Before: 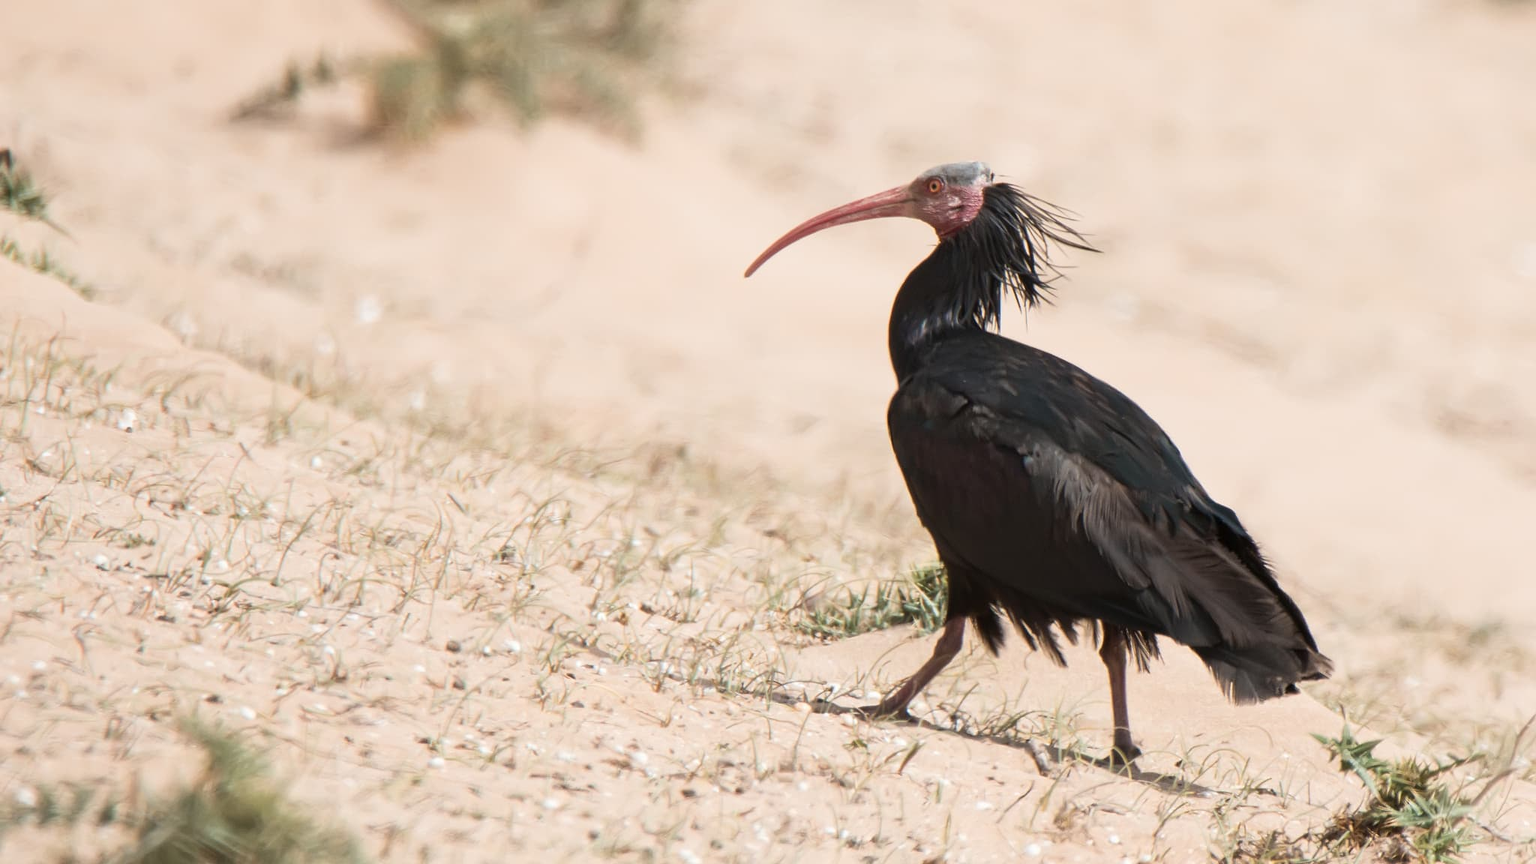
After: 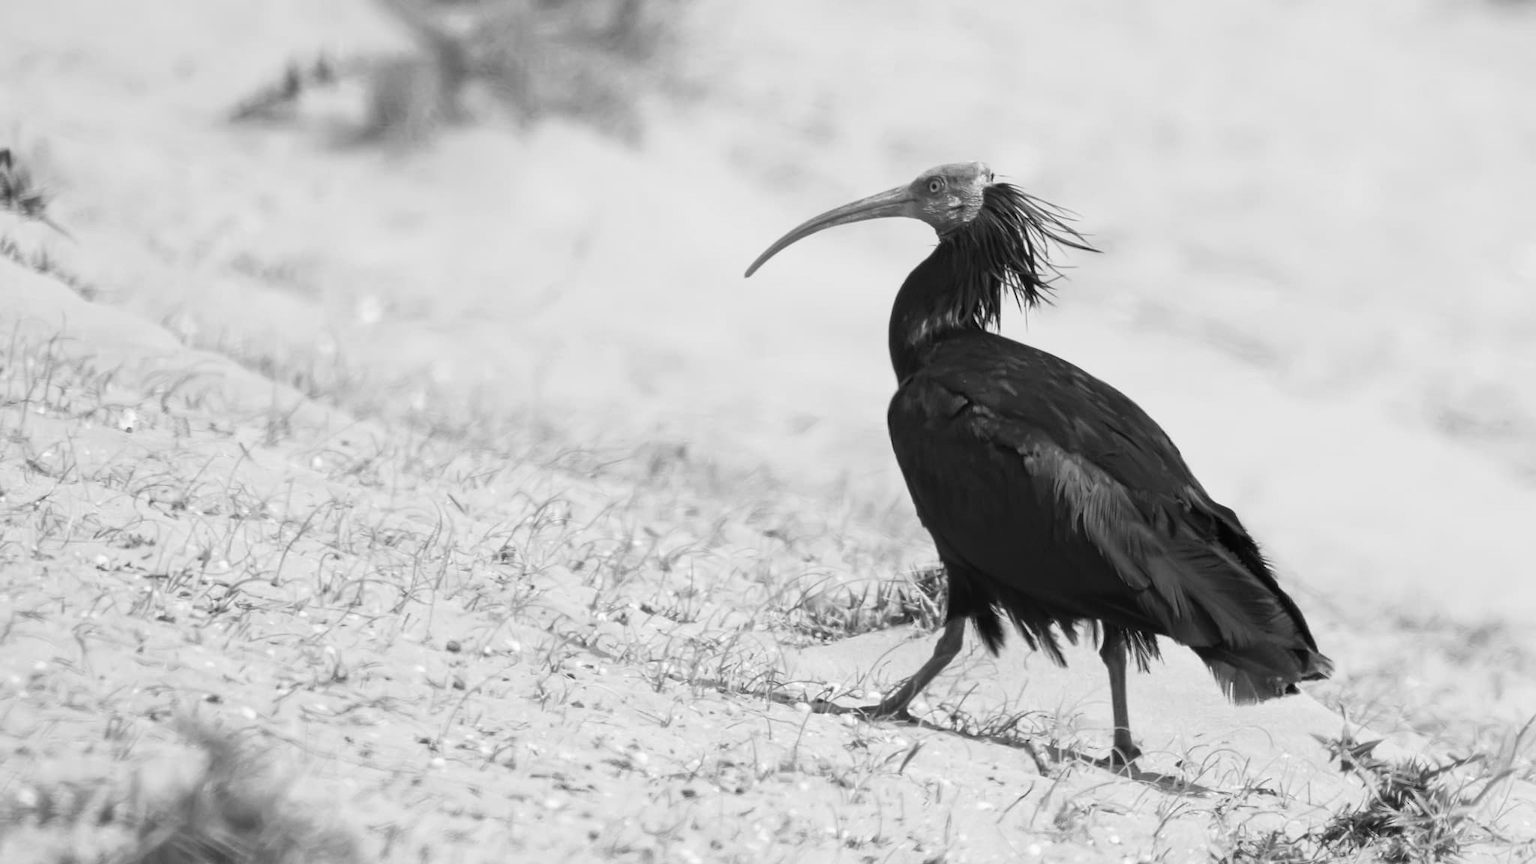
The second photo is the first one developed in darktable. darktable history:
monochrome: on, module defaults
white balance: red 0.98, blue 1.034
